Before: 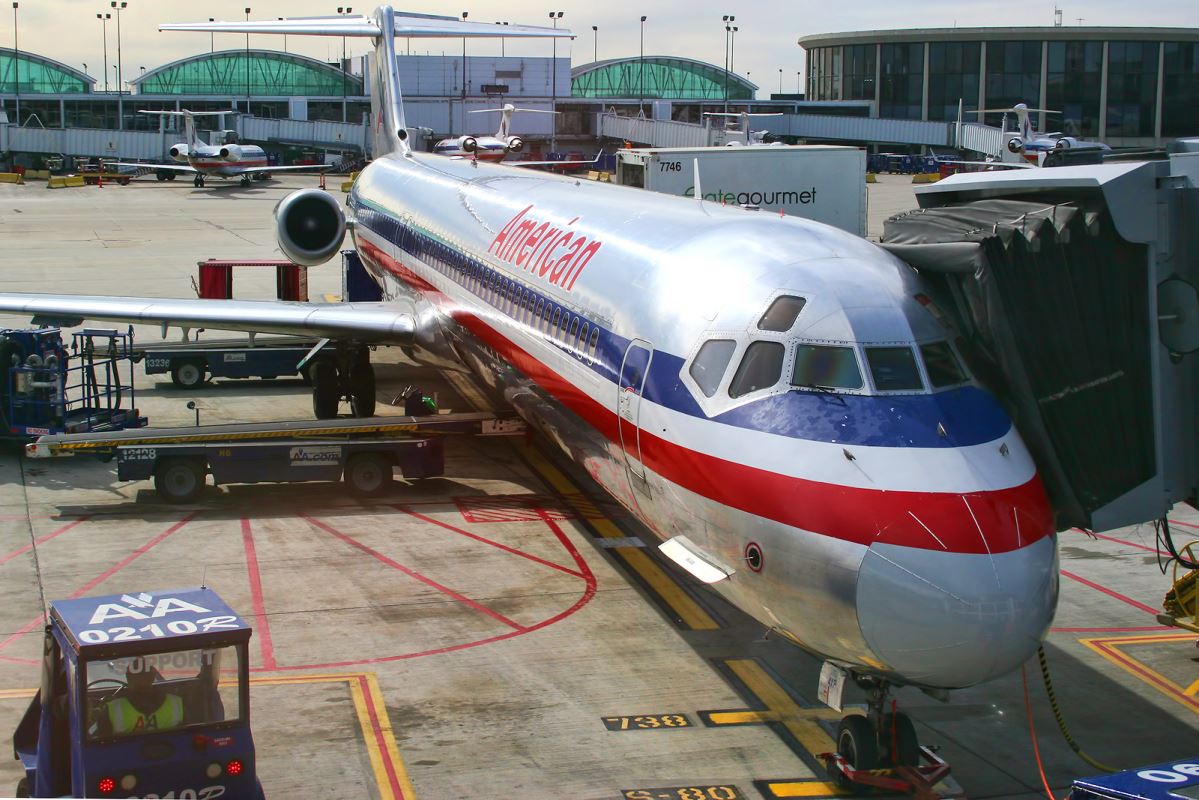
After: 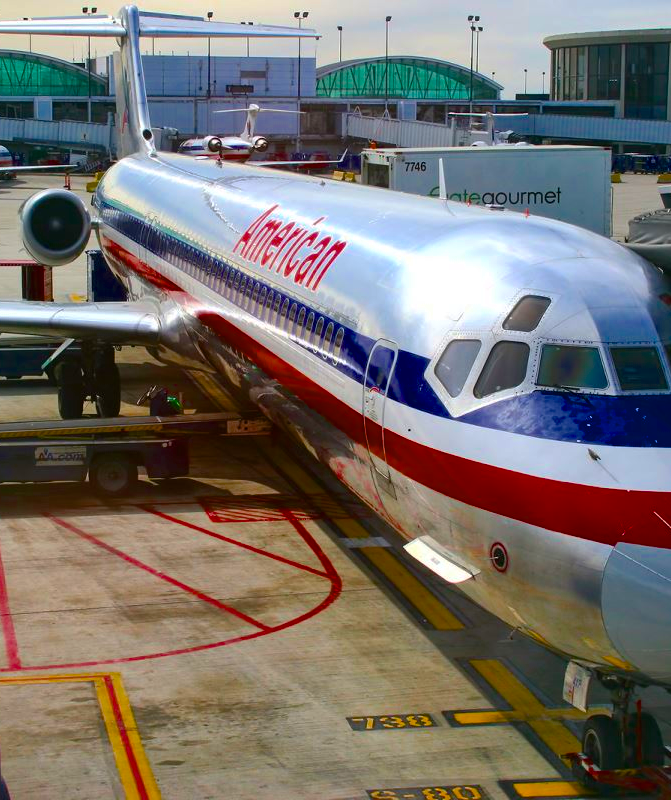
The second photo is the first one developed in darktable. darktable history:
color balance rgb: linear chroma grading › global chroma 15.601%, perceptual saturation grading › global saturation 24.912%, global vibrance 16.419%, saturation formula JzAzBz (2021)
base curve: curves: ch0 [(0, 0) (0.74, 0.67) (1, 1)], preserve colors none
crop: left 21.307%, right 22.672%
